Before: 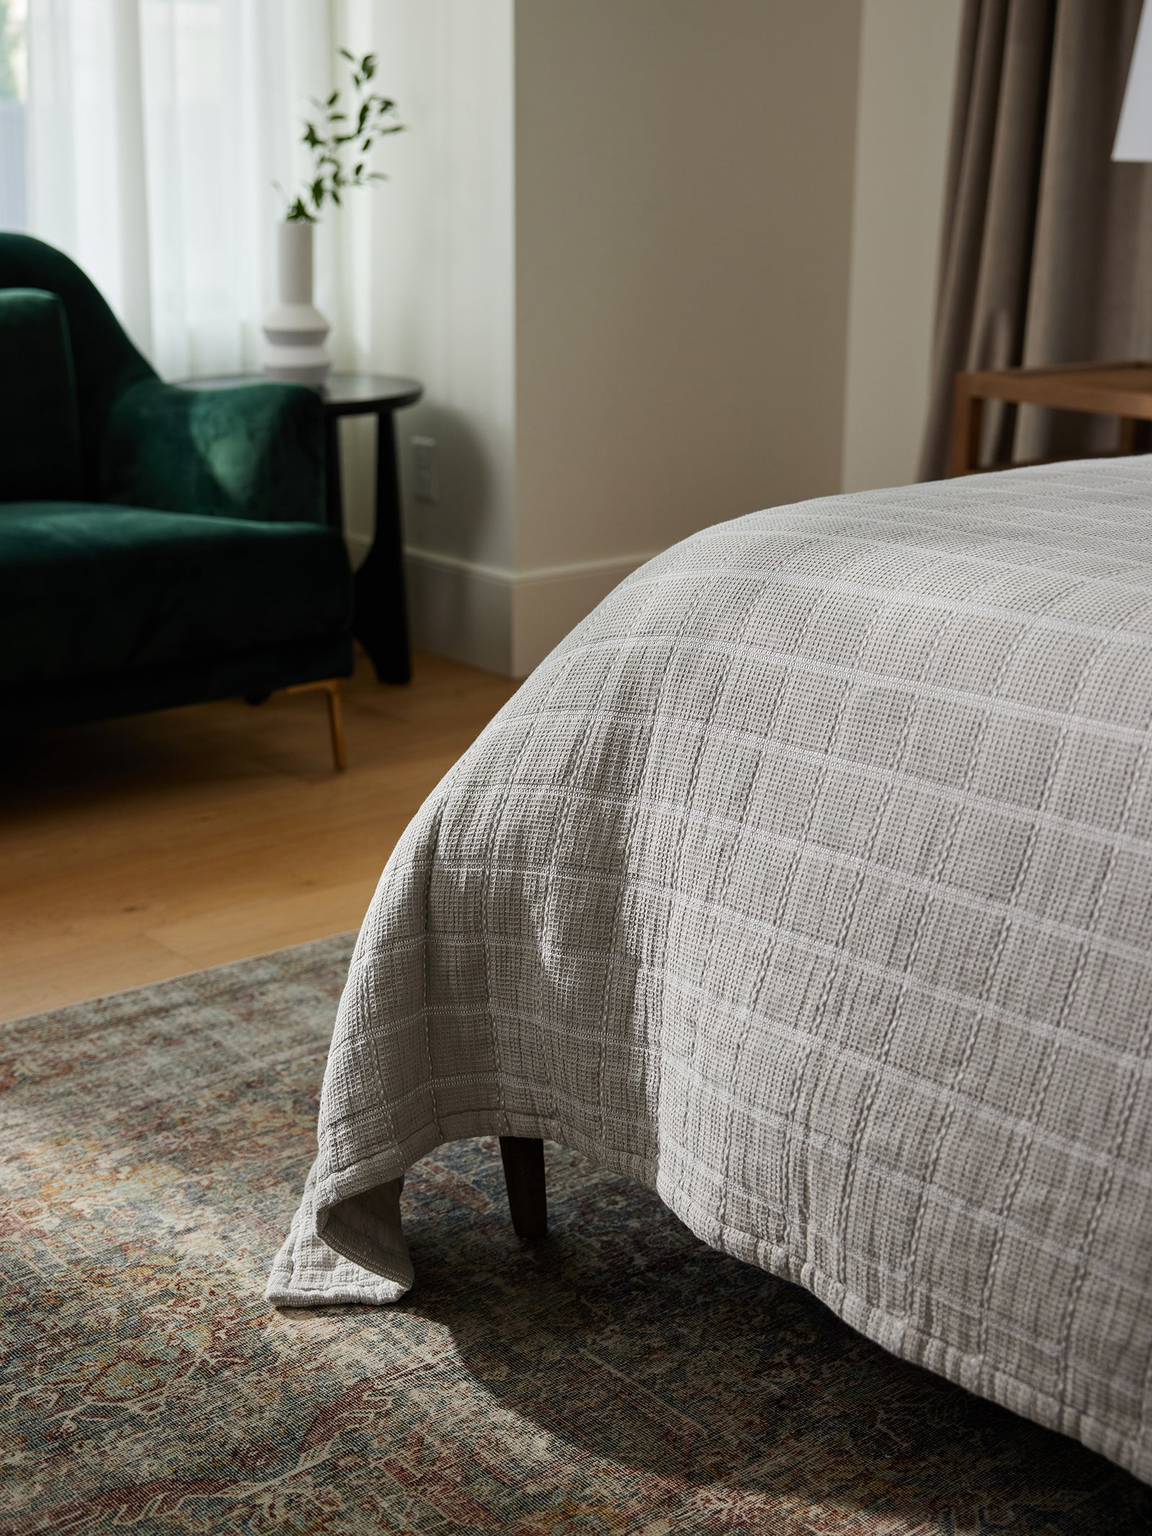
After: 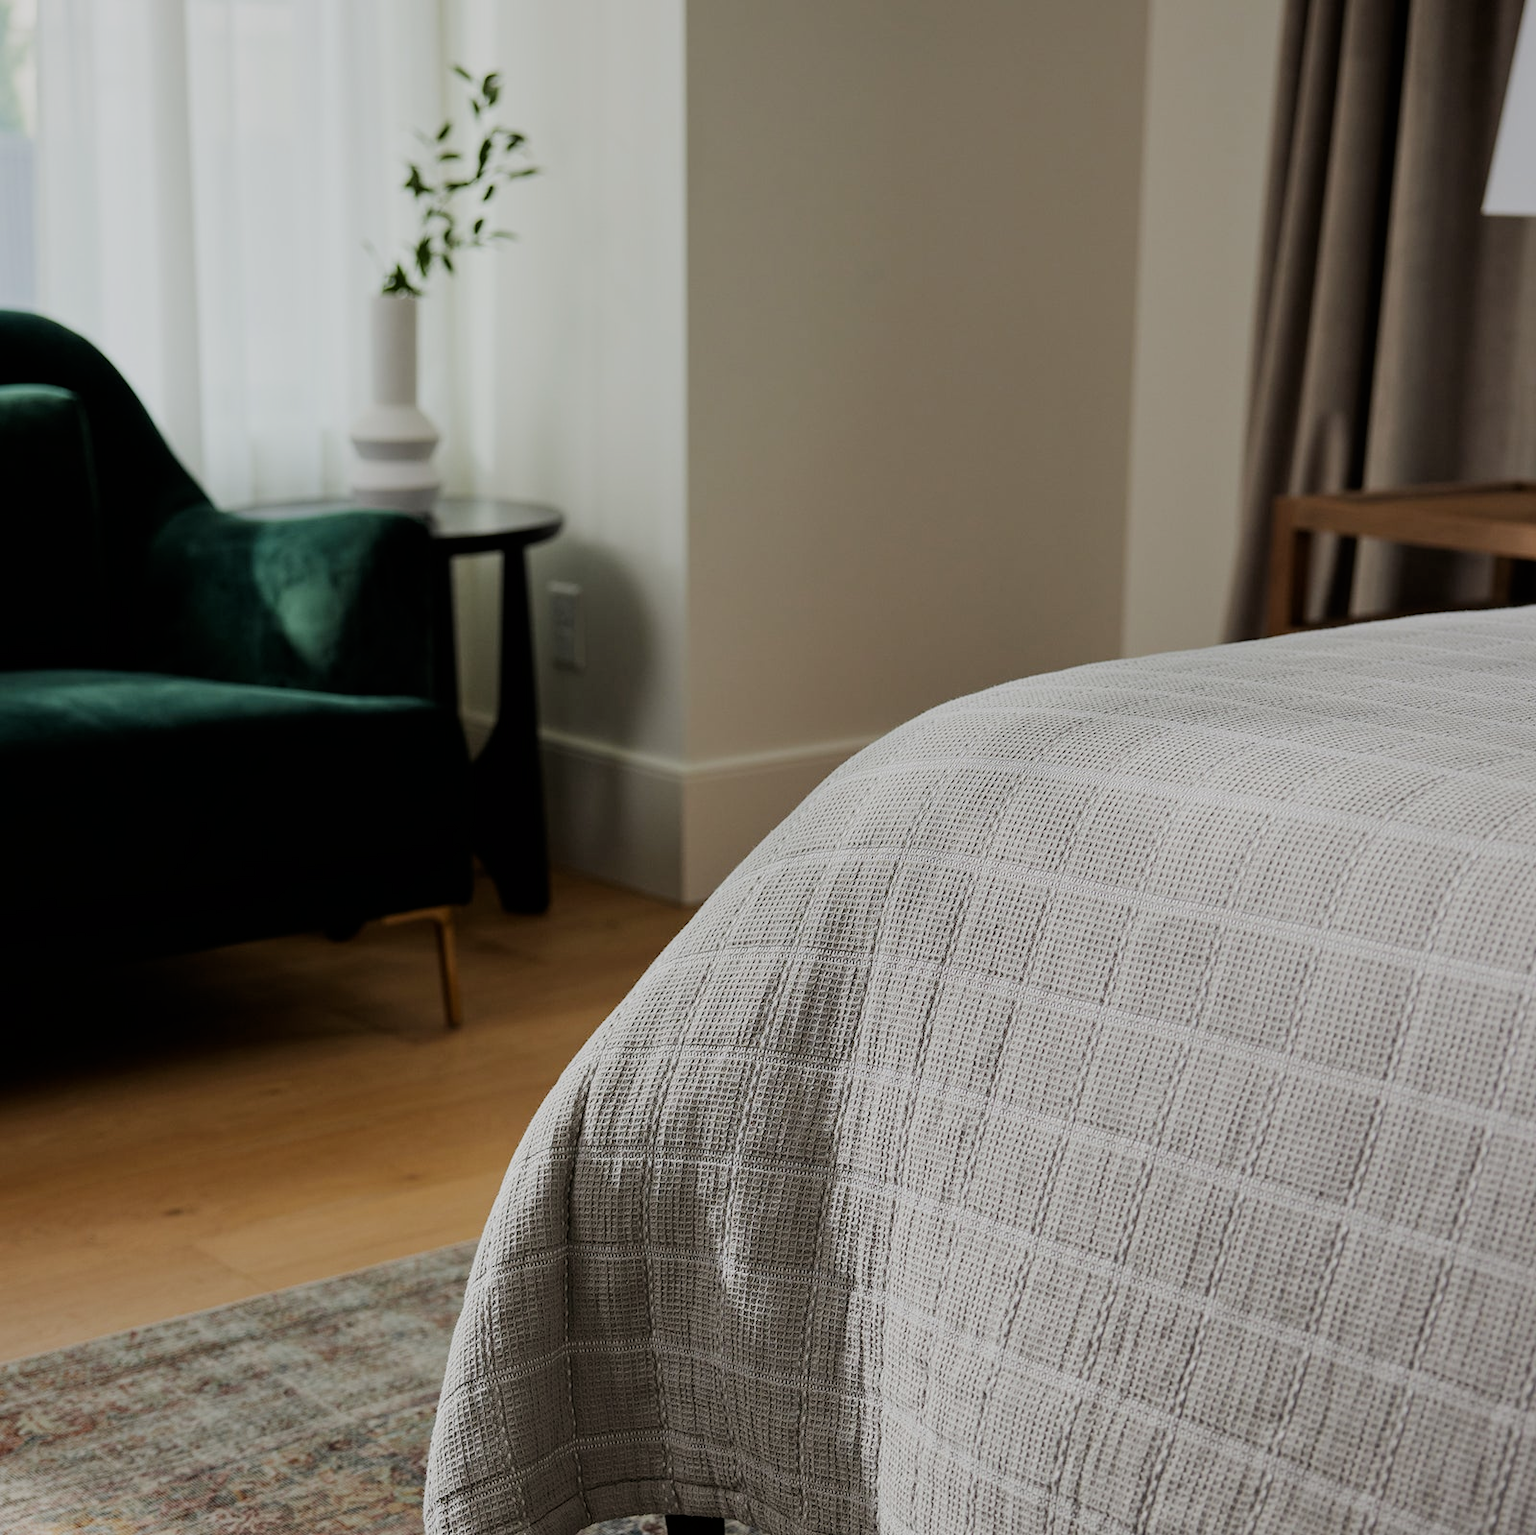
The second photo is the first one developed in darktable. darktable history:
crop: bottom 24.967%
filmic rgb: black relative exposure -7.65 EV, white relative exposure 4.56 EV, hardness 3.61
